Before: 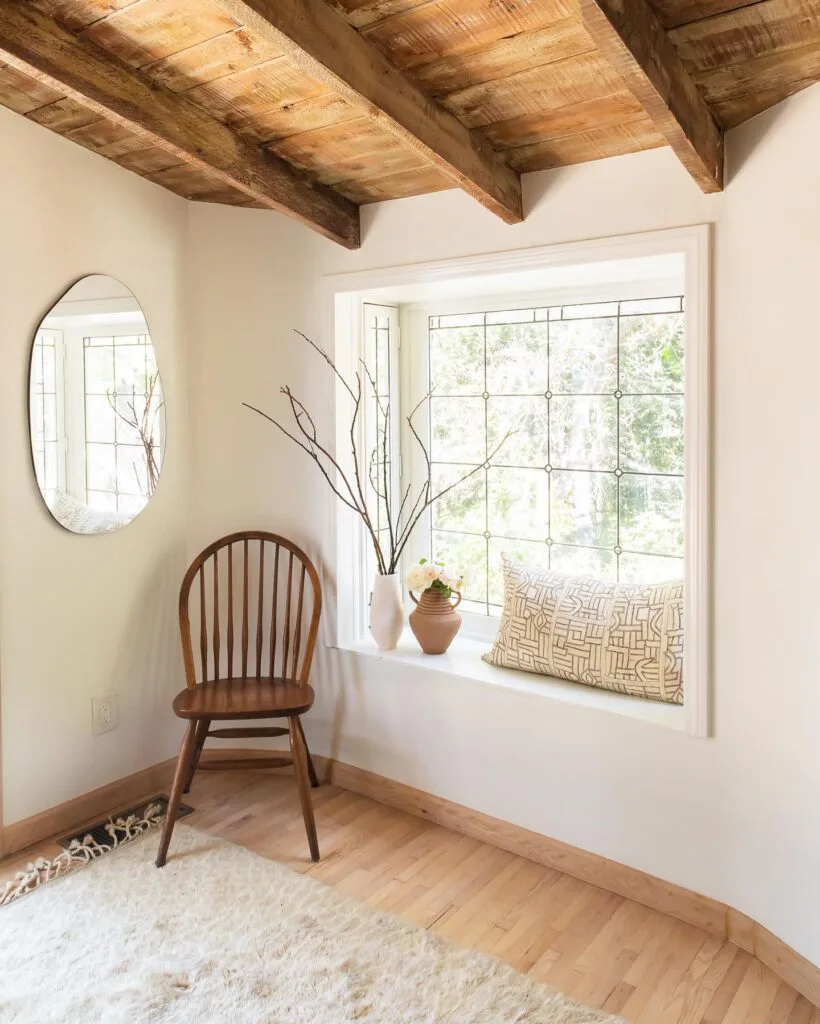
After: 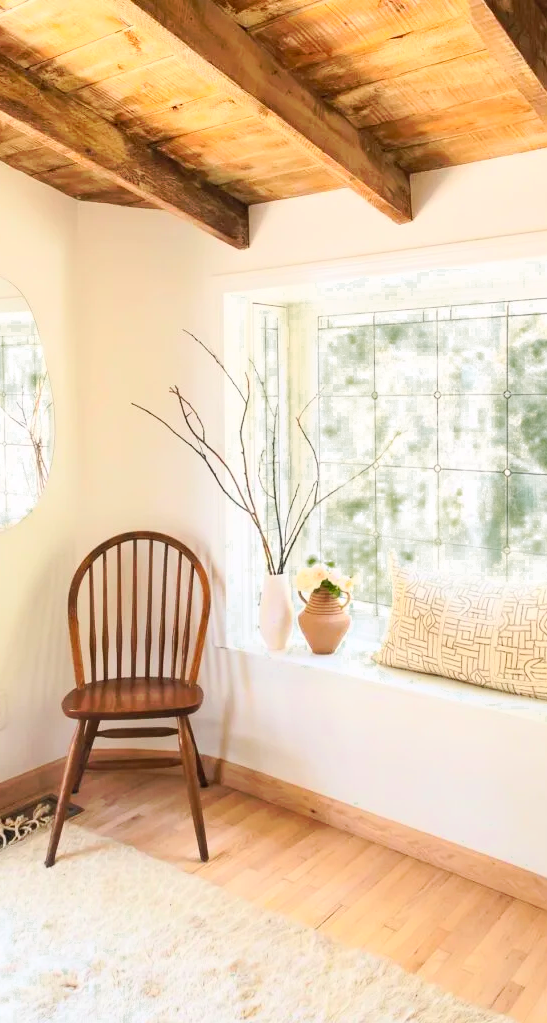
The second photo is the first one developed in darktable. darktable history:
tone curve: curves: ch0 [(0, 0) (0.003, 0.003) (0.011, 0.011) (0.025, 0.025) (0.044, 0.044) (0.069, 0.069) (0.1, 0.099) (0.136, 0.135) (0.177, 0.177) (0.224, 0.224) (0.277, 0.276) (0.335, 0.334) (0.399, 0.398) (0.468, 0.467) (0.543, 0.565) (0.623, 0.641) (0.709, 0.723) (0.801, 0.81) (0.898, 0.902) (1, 1)], preserve colors none
crop and rotate: left 13.642%, right 19.582%
contrast brightness saturation: contrast 0.241, brightness 0.258, saturation 0.394
color zones: curves: ch0 [(0.25, 0.5) (0.347, 0.092) (0.75, 0.5)]; ch1 [(0.25, 0.5) (0.33, 0.51) (0.75, 0.5)]
